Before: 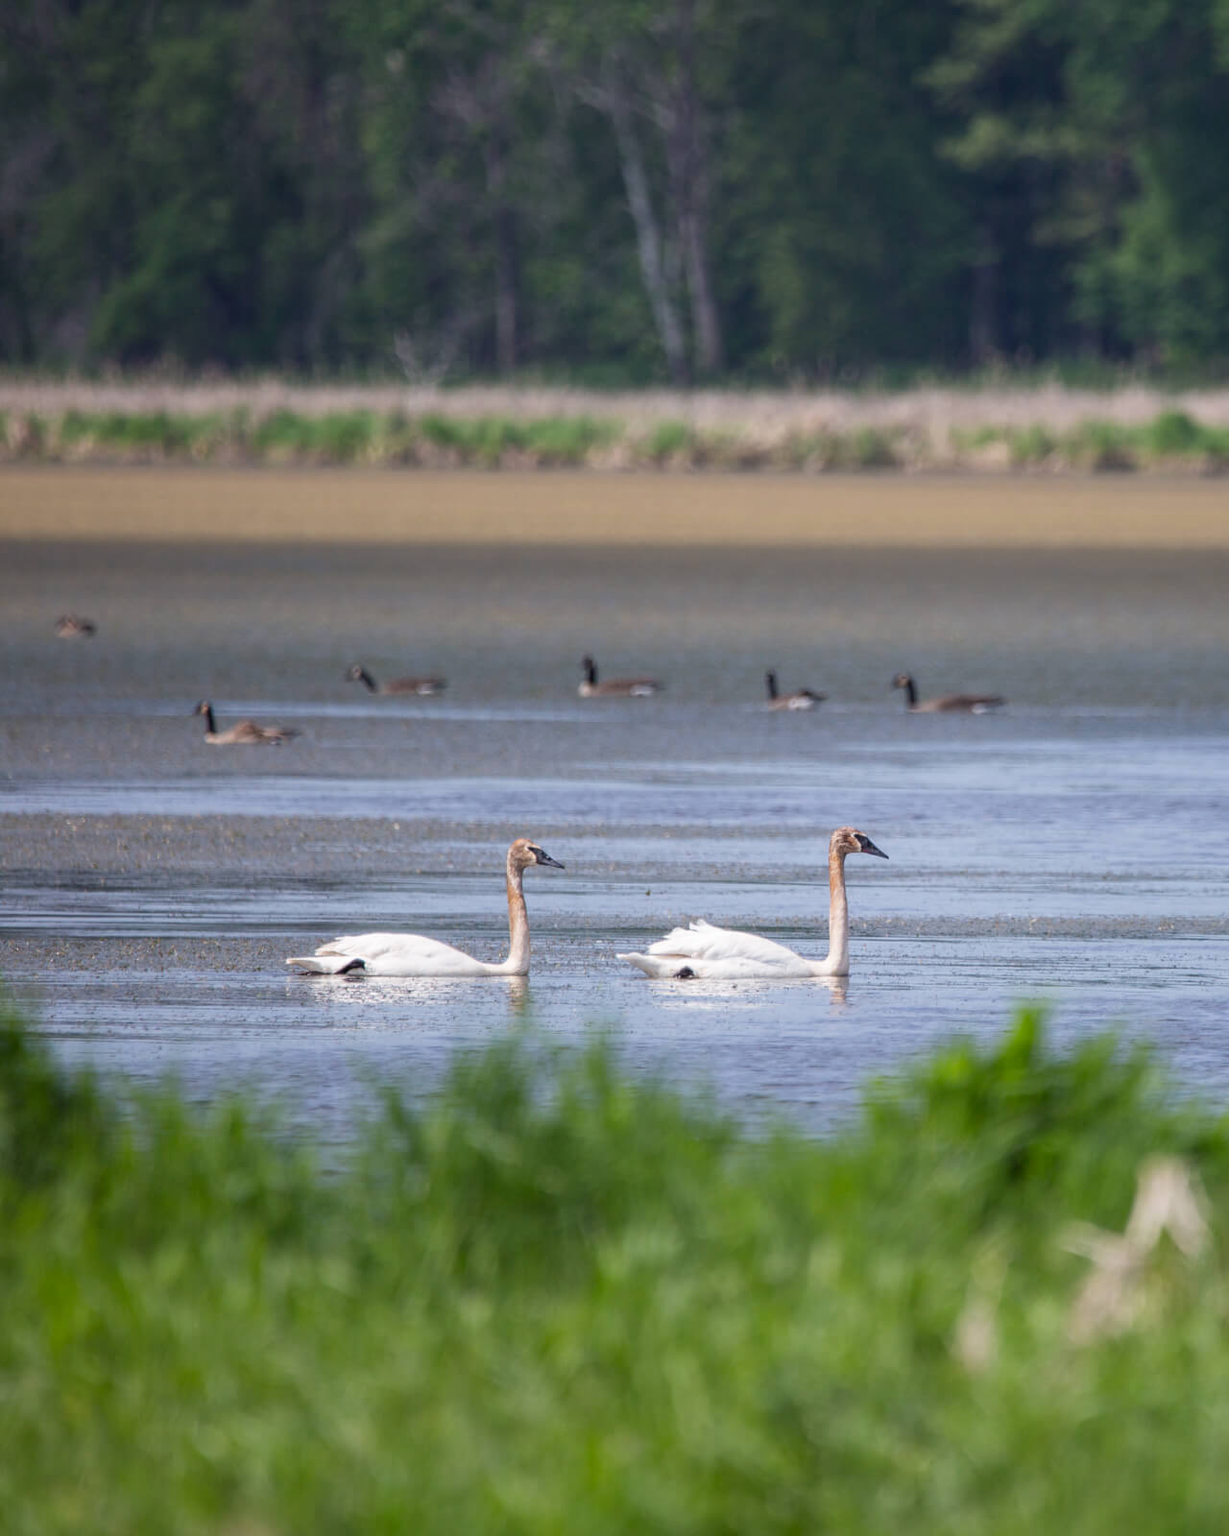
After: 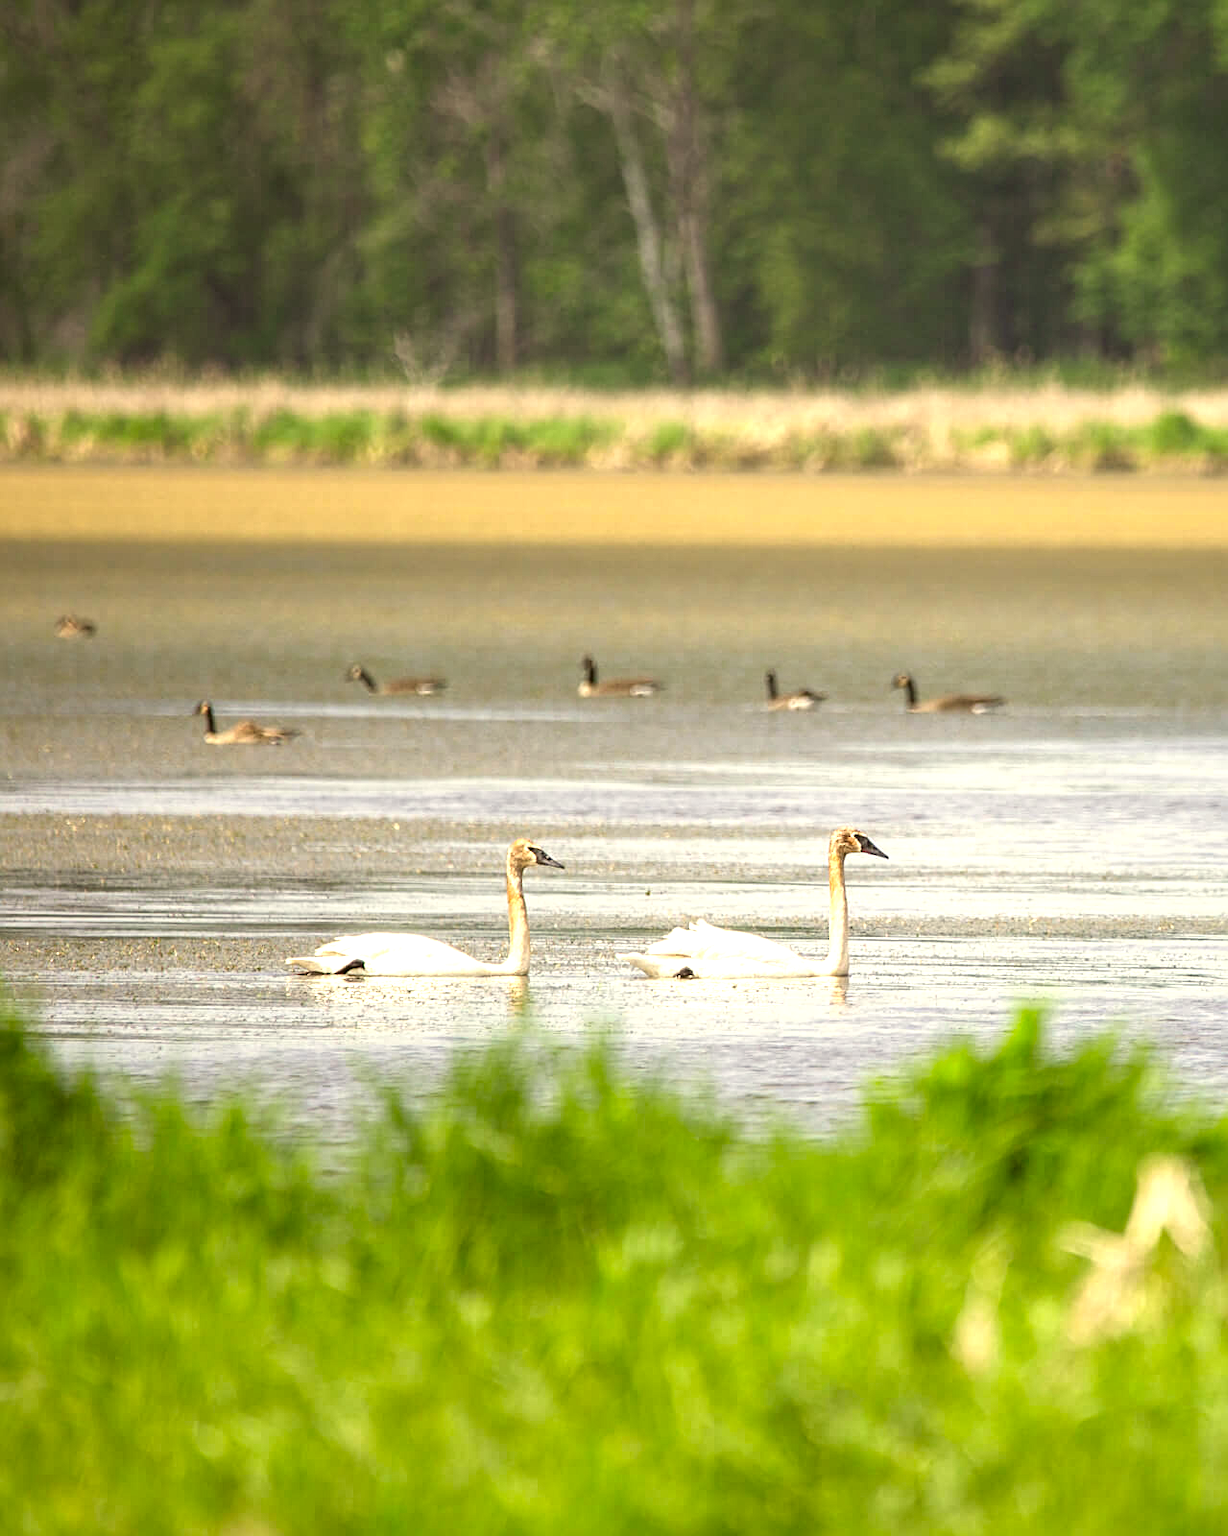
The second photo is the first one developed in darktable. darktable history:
color correction: highlights a* 0.162, highlights b* 29.53, shadows a* -0.162, shadows b* 21.09
sharpen: radius 2.167, amount 0.381, threshold 0
exposure: black level correction -0.002, exposure 1.115 EV, compensate highlight preservation false
